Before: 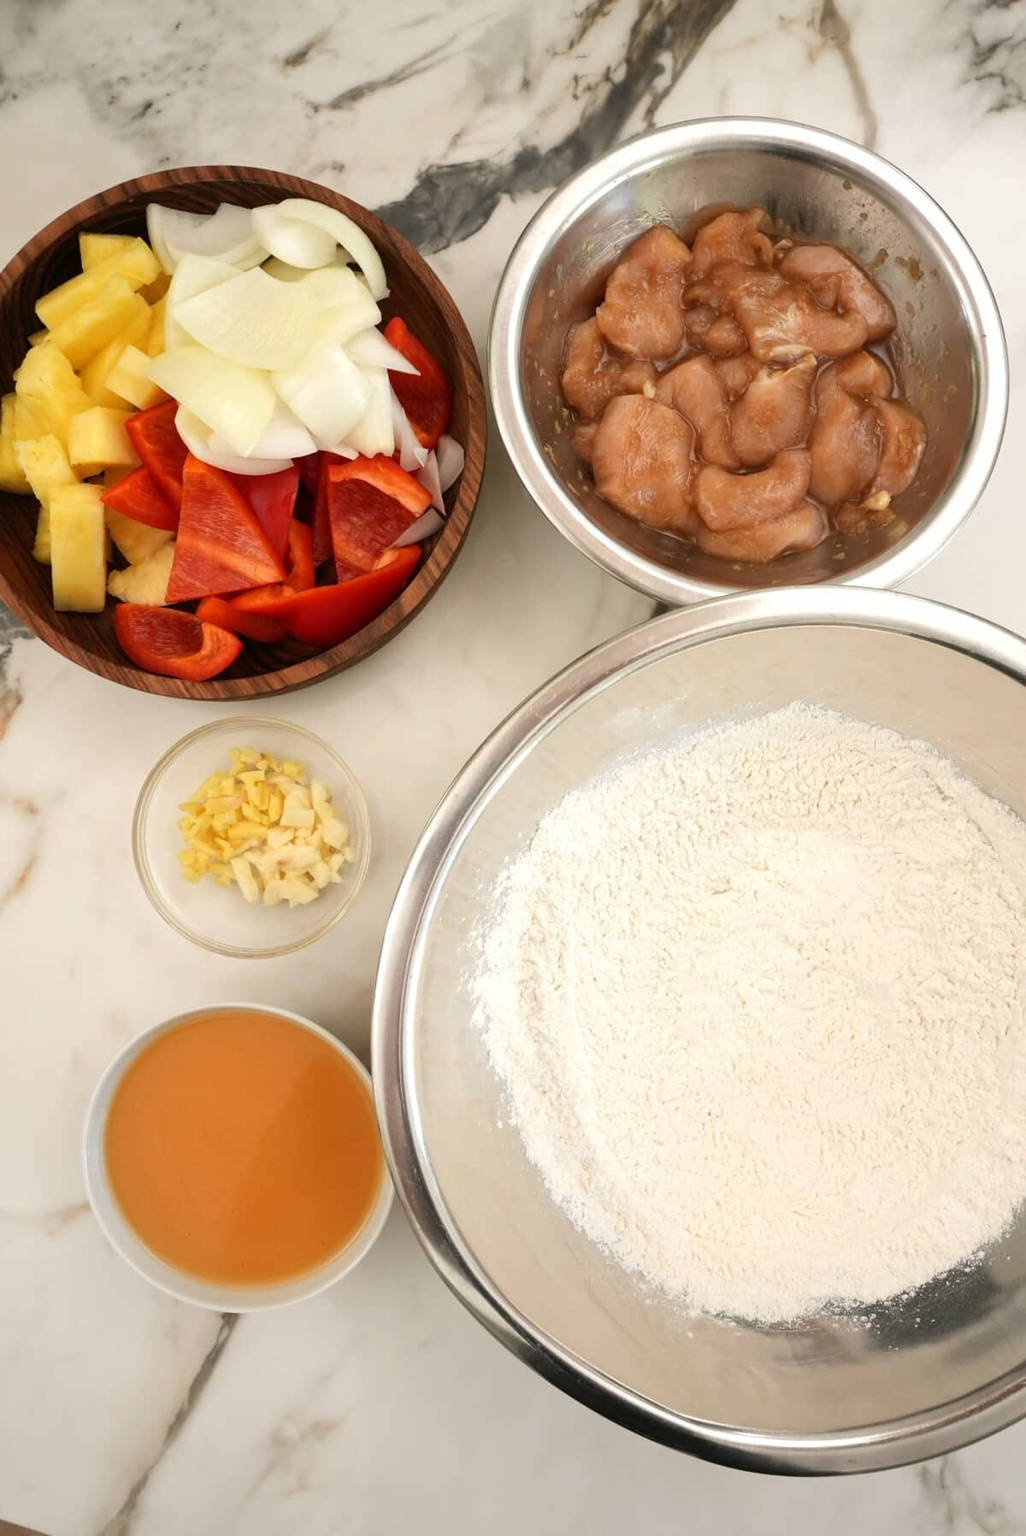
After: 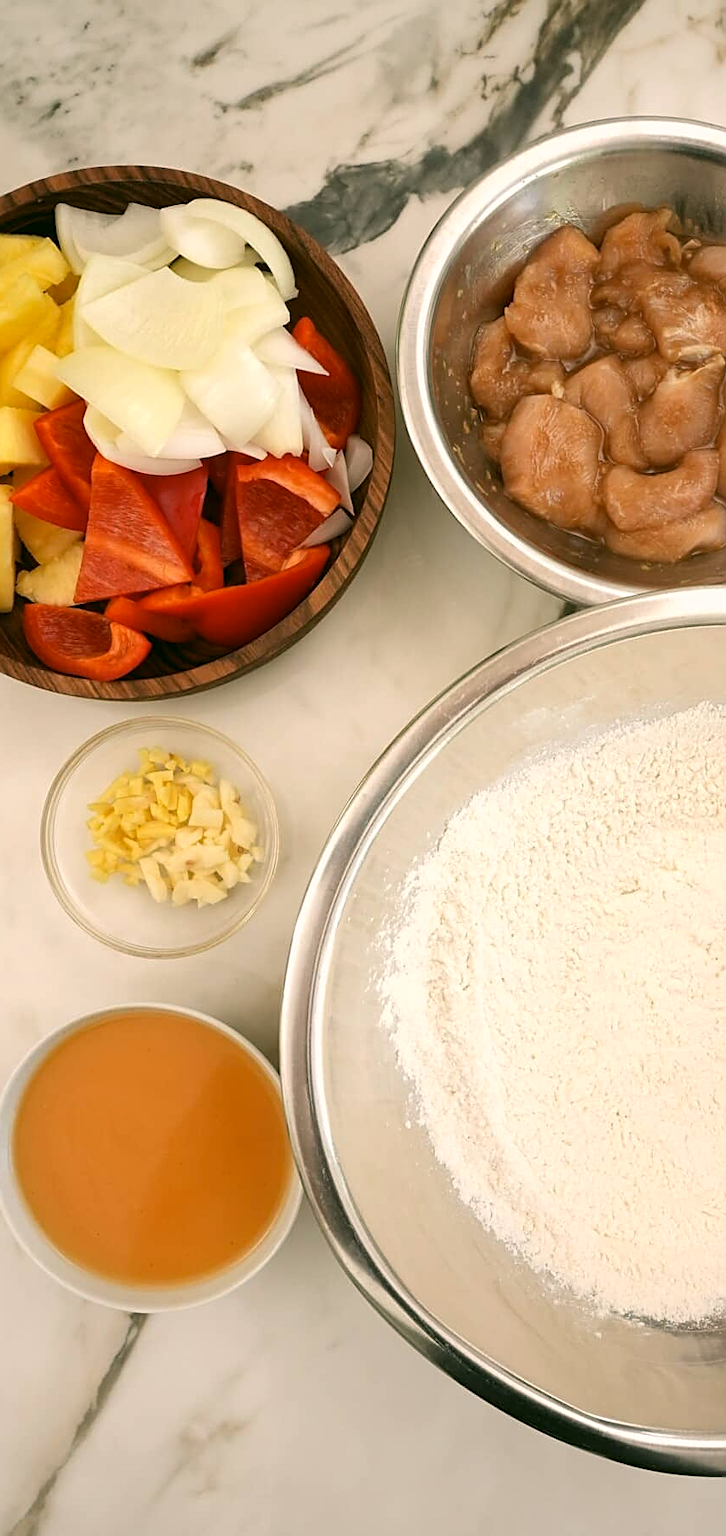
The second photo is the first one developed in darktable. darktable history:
crop and rotate: left 8.928%, right 20.202%
sharpen: on, module defaults
color correction: highlights a* 4.49, highlights b* 4.94, shadows a* -7.59, shadows b* 4.63
